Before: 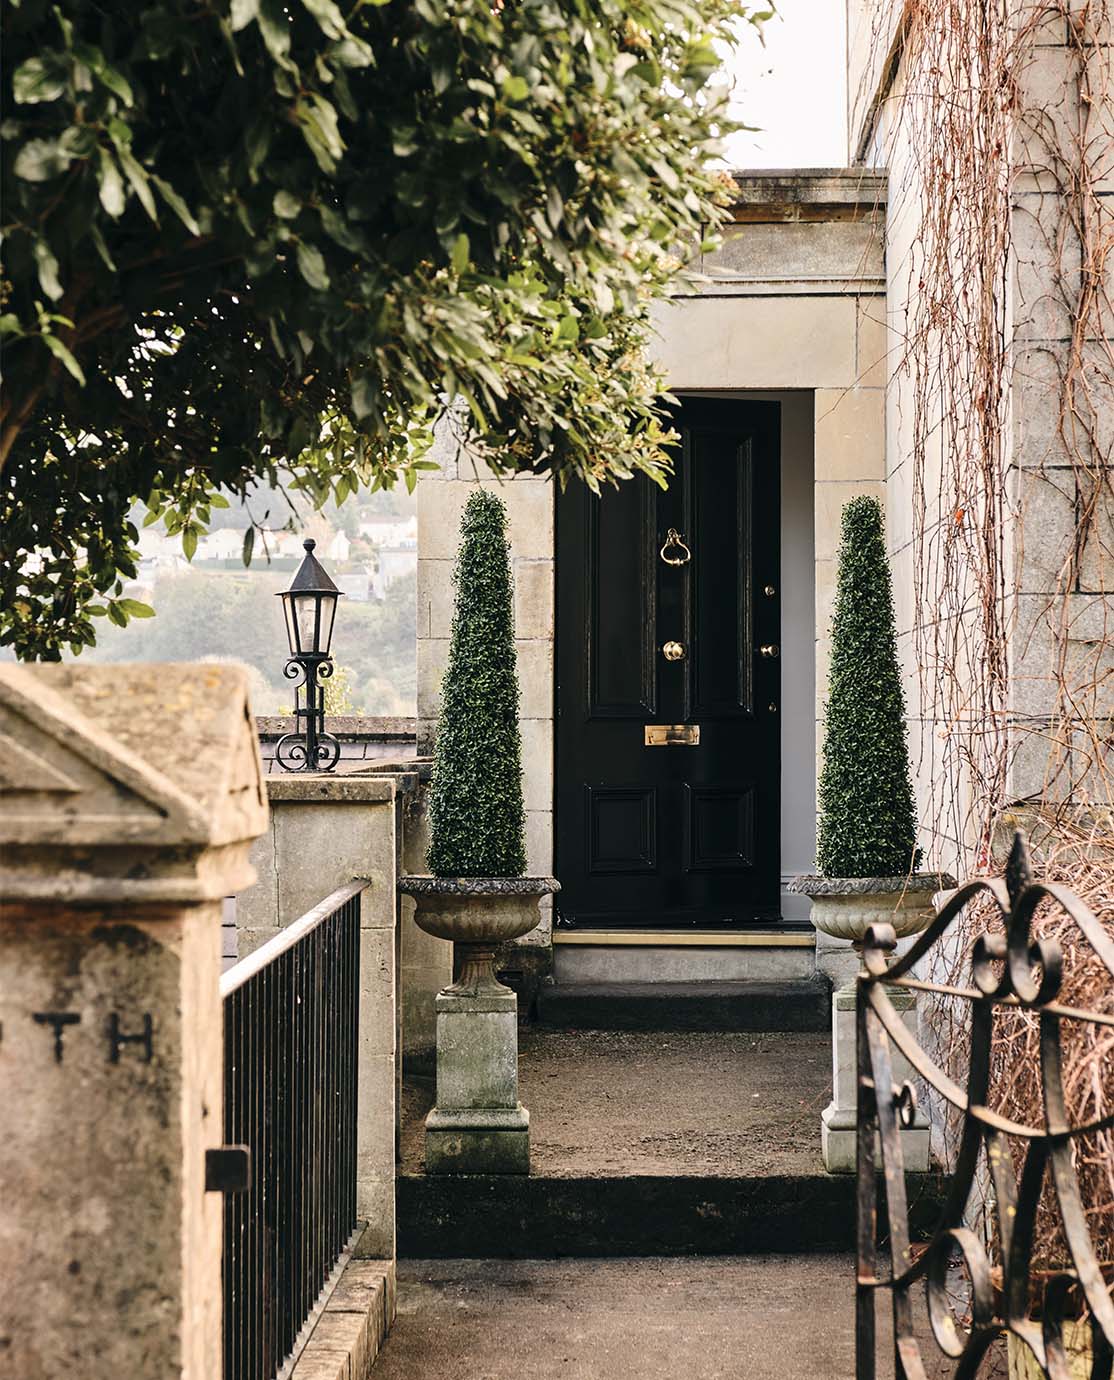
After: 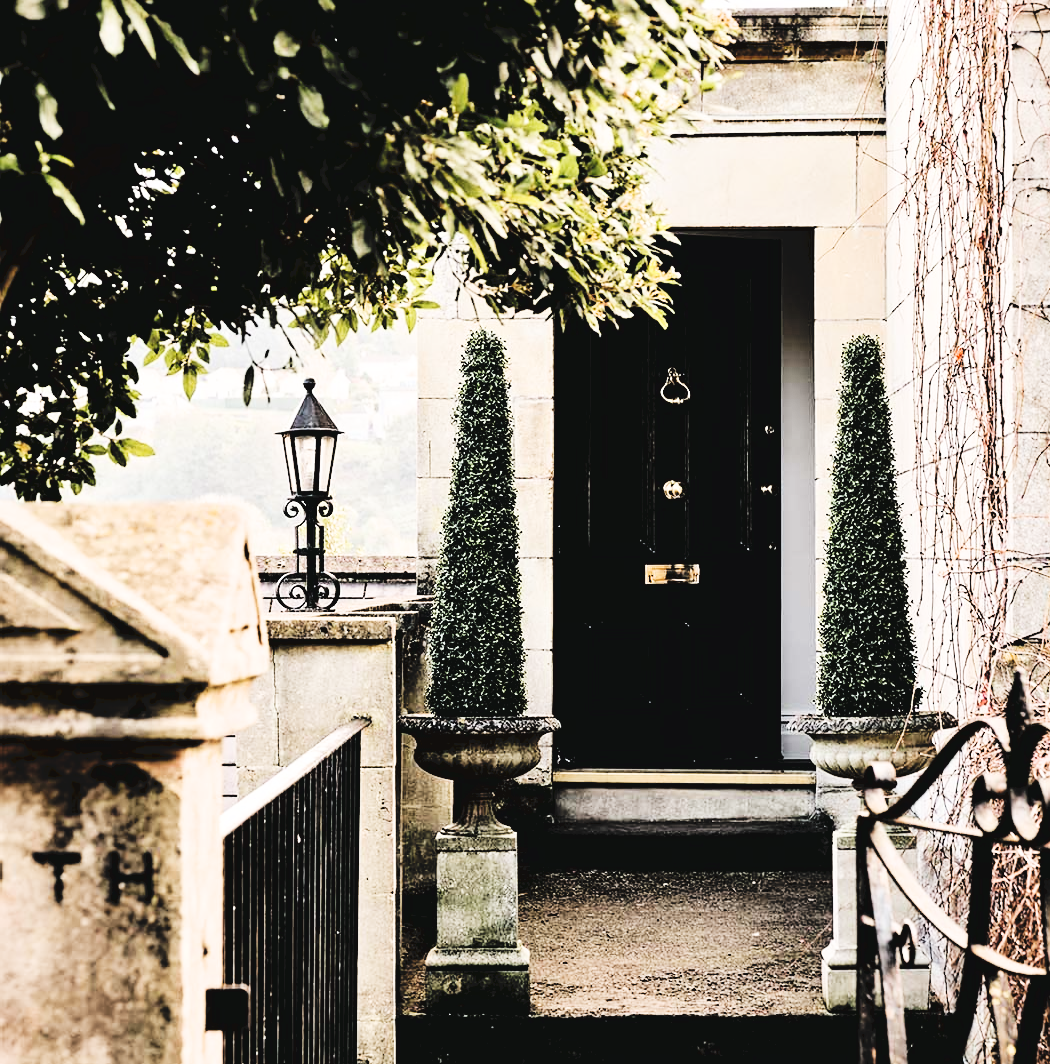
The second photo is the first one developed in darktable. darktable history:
crop and rotate: angle 0.03°, top 11.643%, right 5.651%, bottom 11.189%
tone curve: curves: ch0 [(0, 0) (0.003, 0.072) (0.011, 0.077) (0.025, 0.082) (0.044, 0.094) (0.069, 0.106) (0.1, 0.125) (0.136, 0.145) (0.177, 0.173) (0.224, 0.216) (0.277, 0.281) (0.335, 0.356) (0.399, 0.436) (0.468, 0.53) (0.543, 0.629) (0.623, 0.724) (0.709, 0.808) (0.801, 0.88) (0.898, 0.941) (1, 1)], preserve colors none
filmic rgb: black relative exposure -3.86 EV, white relative exposure 3.48 EV, hardness 2.63, contrast 1.103
tone equalizer: -8 EV -1.08 EV, -7 EV -1.01 EV, -6 EV -0.867 EV, -5 EV -0.578 EV, -3 EV 0.578 EV, -2 EV 0.867 EV, -1 EV 1.01 EV, +0 EV 1.08 EV, edges refinement/feathering 500, mask exposure compensation -1.57 EV, preserve details no
